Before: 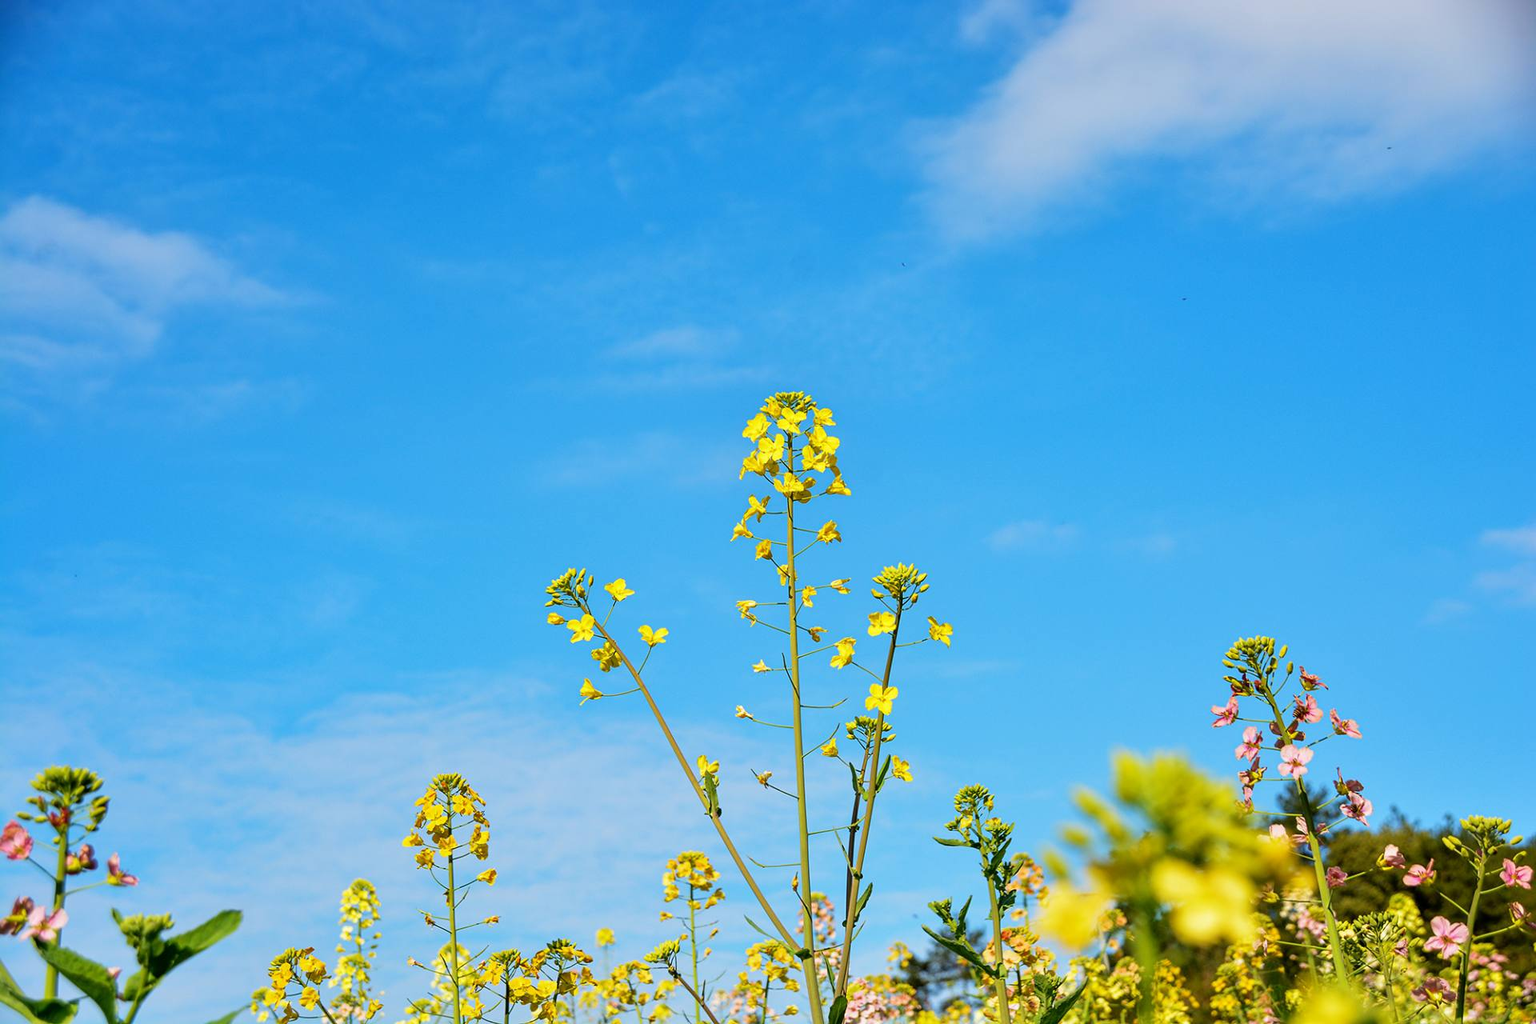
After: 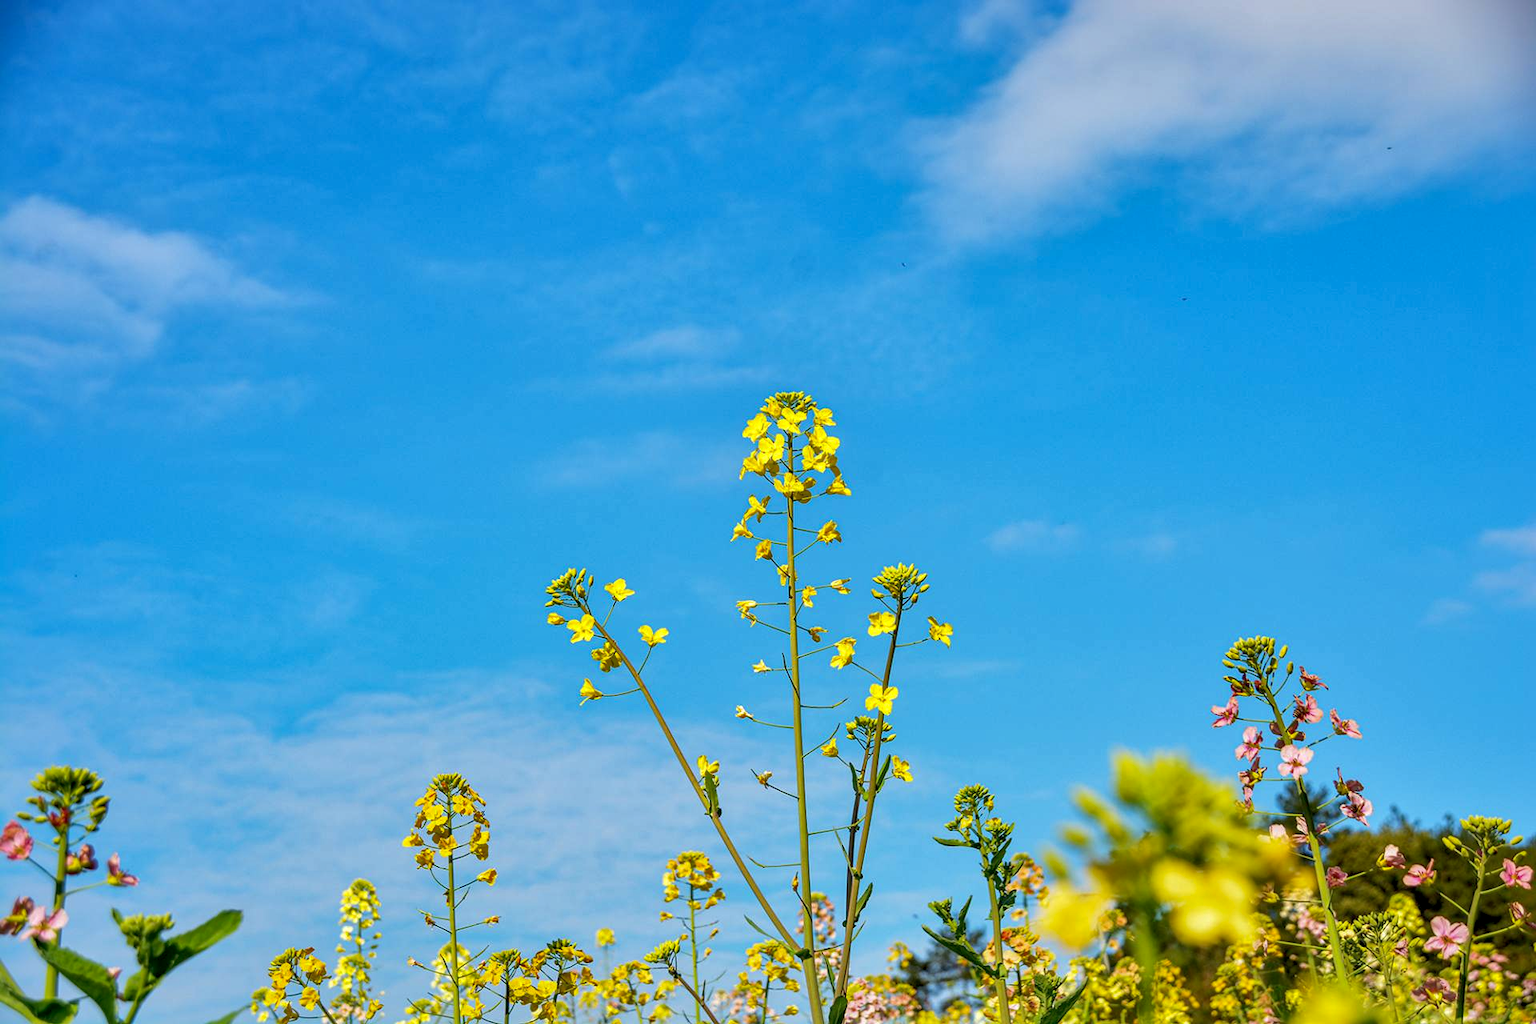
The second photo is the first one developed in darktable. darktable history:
shadows and highlights: on, module defaults
local contrast: detail 130%
